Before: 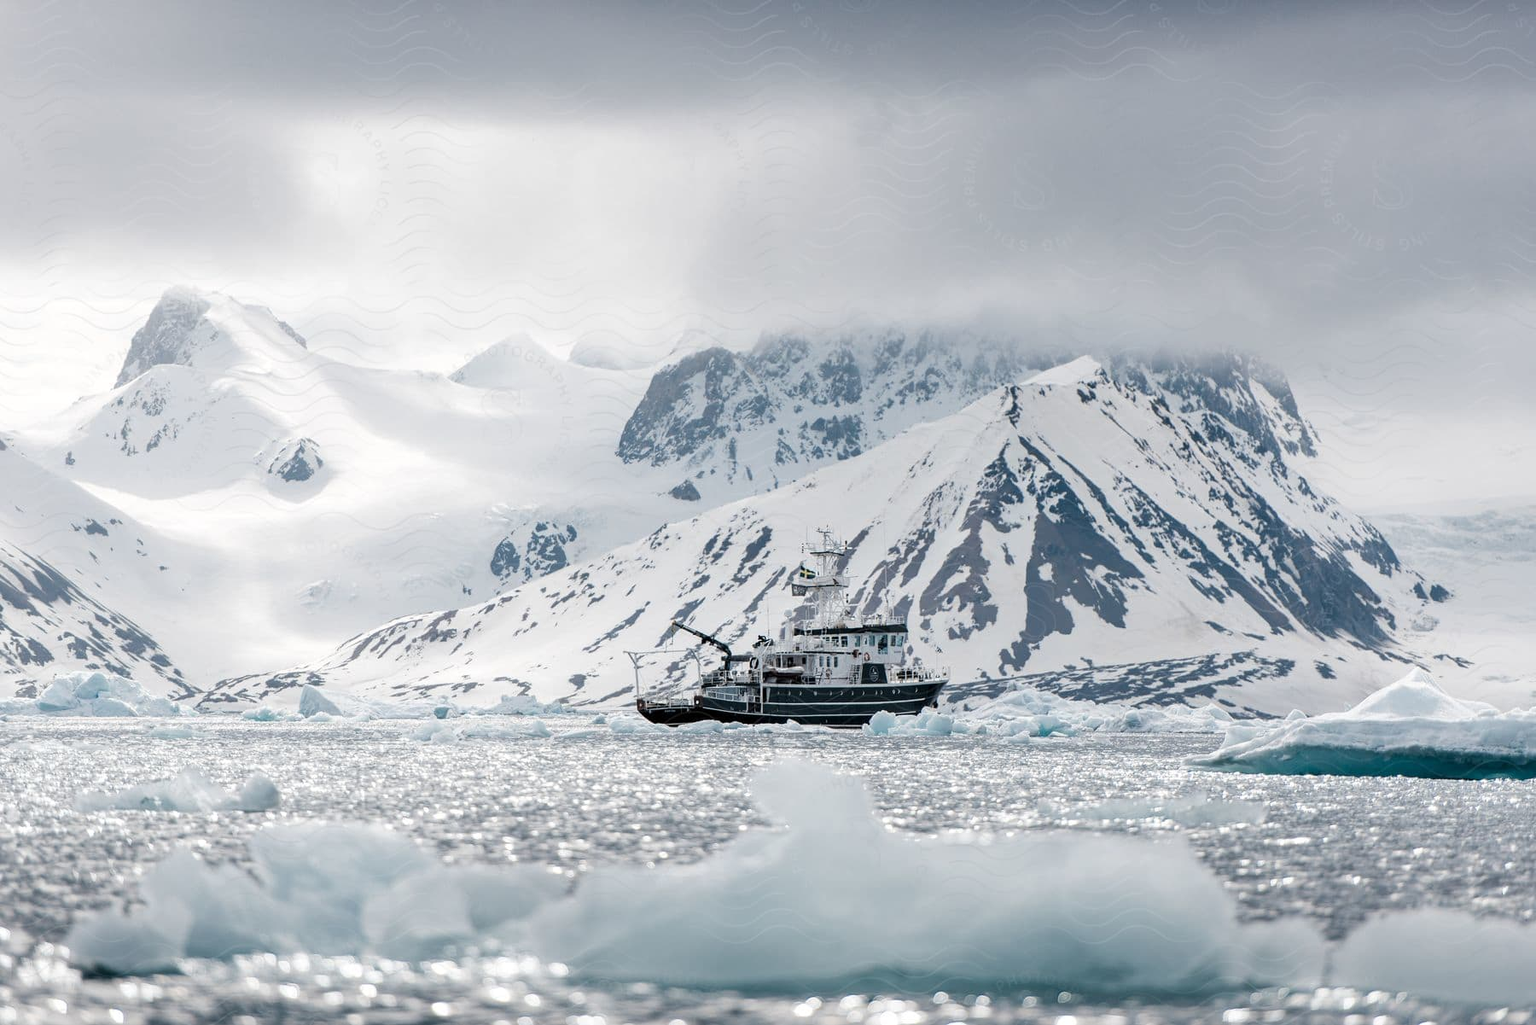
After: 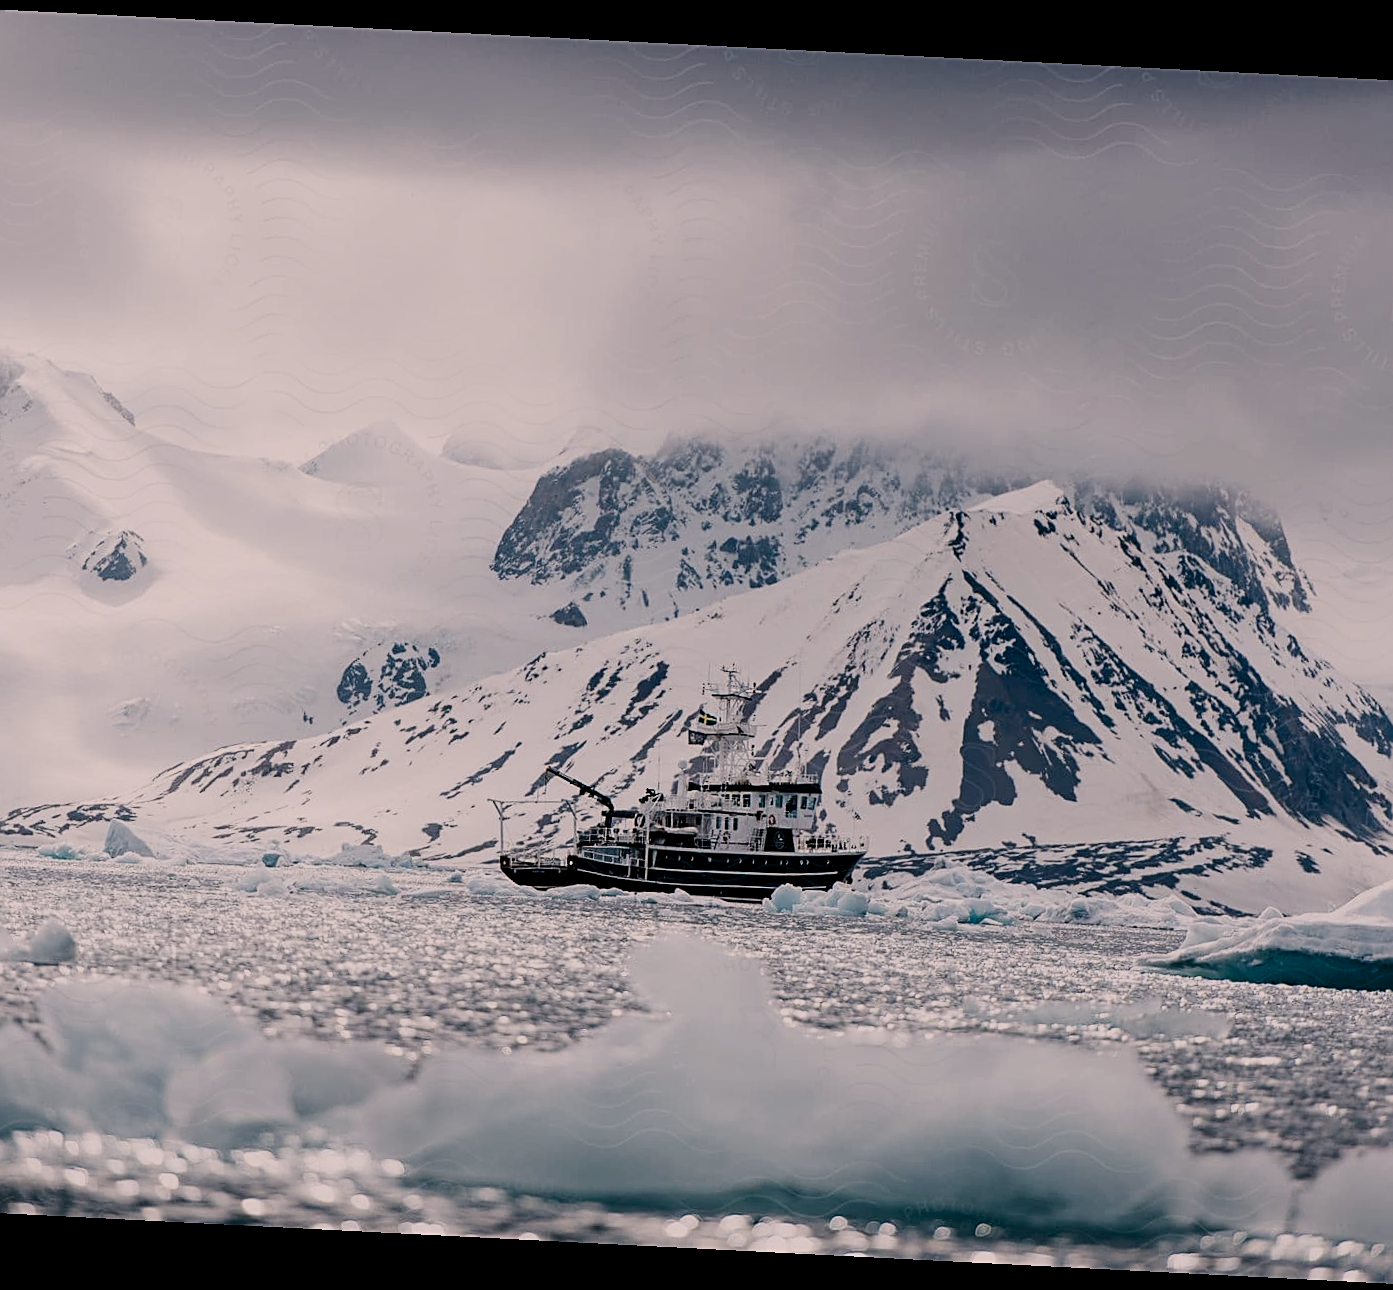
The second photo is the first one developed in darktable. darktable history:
exposure: black level correction 0.011, exposure -0.475 EV, compensate highlight preservation false
color correction: highlights a* 8.1, highlights b* 3.78
sharpen: on, module defaults
crop and rotate: angle -2.91°, left 14.239%, top 0.019%, right 10.797%, bottom 0.016%
filmic rgb: black relative exposure -7.65 EV, white relative exposure 4.56 EV, threshold 3.06 EV, hardness 3.61, enable highlight reconstruction true
contrast brightness saturation: contrast 0.205, brightness -0.103, saturation 0.214
